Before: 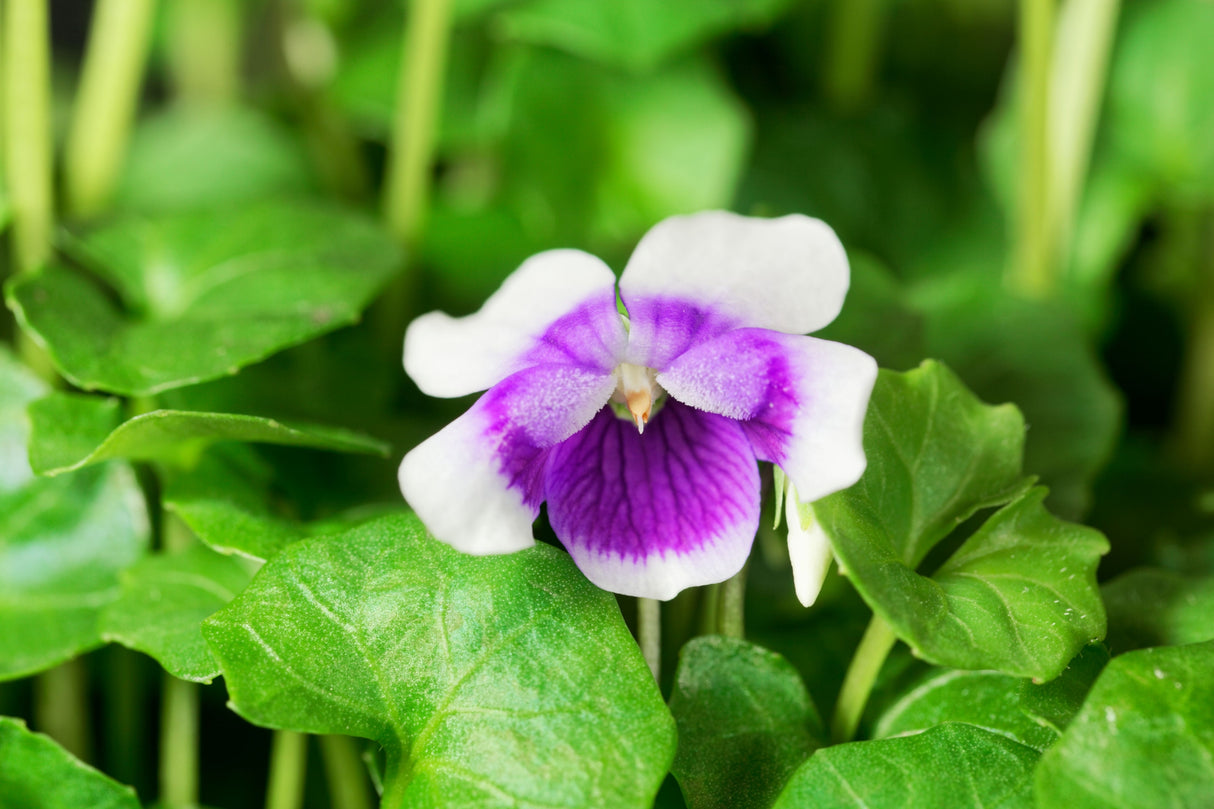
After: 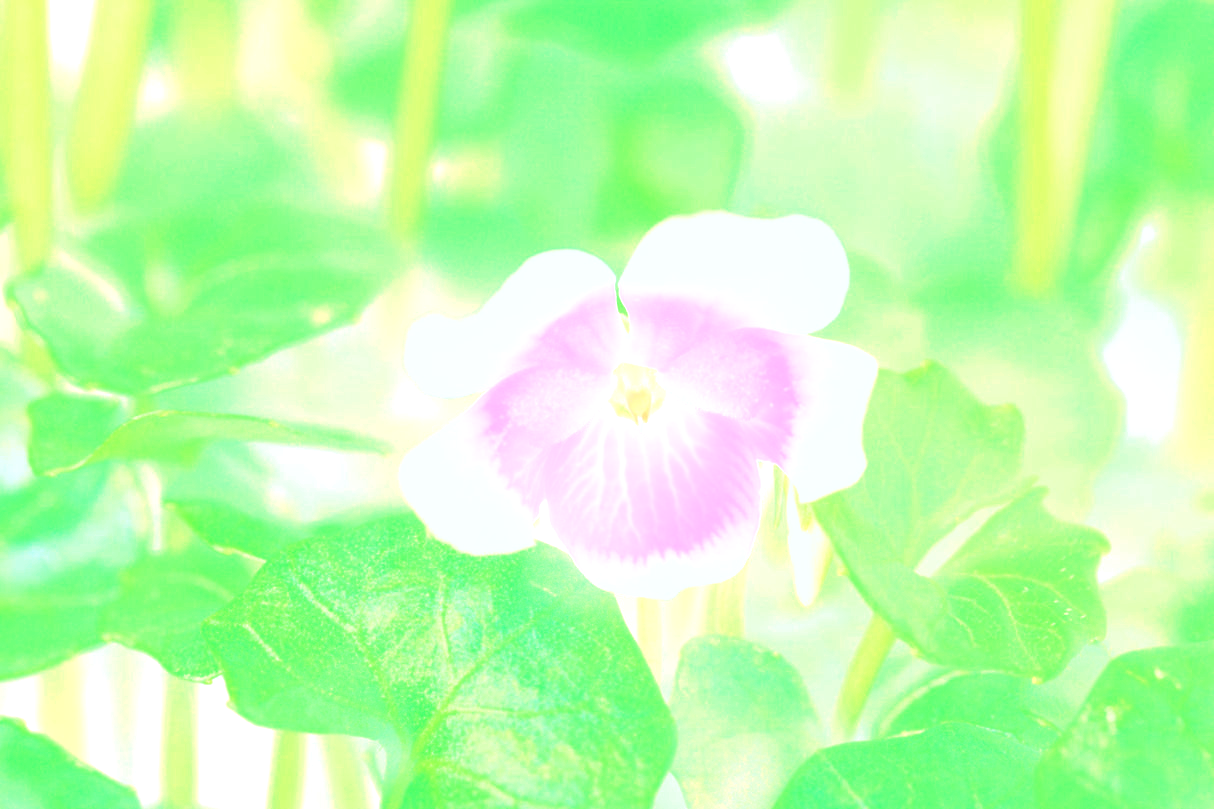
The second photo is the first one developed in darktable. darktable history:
tone curve: curves: ch0 [(0, 0.015) (0.091, 0.055) (0.184, 0.159) (0.304, 0.382) (0.492, 0.579) (0.628, 0.755) (0.832, 0.932) (0.984, 0.963)]; ch1 [(0, 0) (0.34, 0.235) (0.46, 0.46) (0.515, 0.502) (0.553, 0.567) (0.764, 0.815) (1, 1)]; ch2 [(0, 0) (0.44, 0.458) (0.479, 0.492) (0.524, 0.507) (0.557, 0.567) (0.673, 0.699) (1, 1)], color space Lab, independent channels, preserve colors none
bloom: size 85%, threshold 5%, strength 85%
